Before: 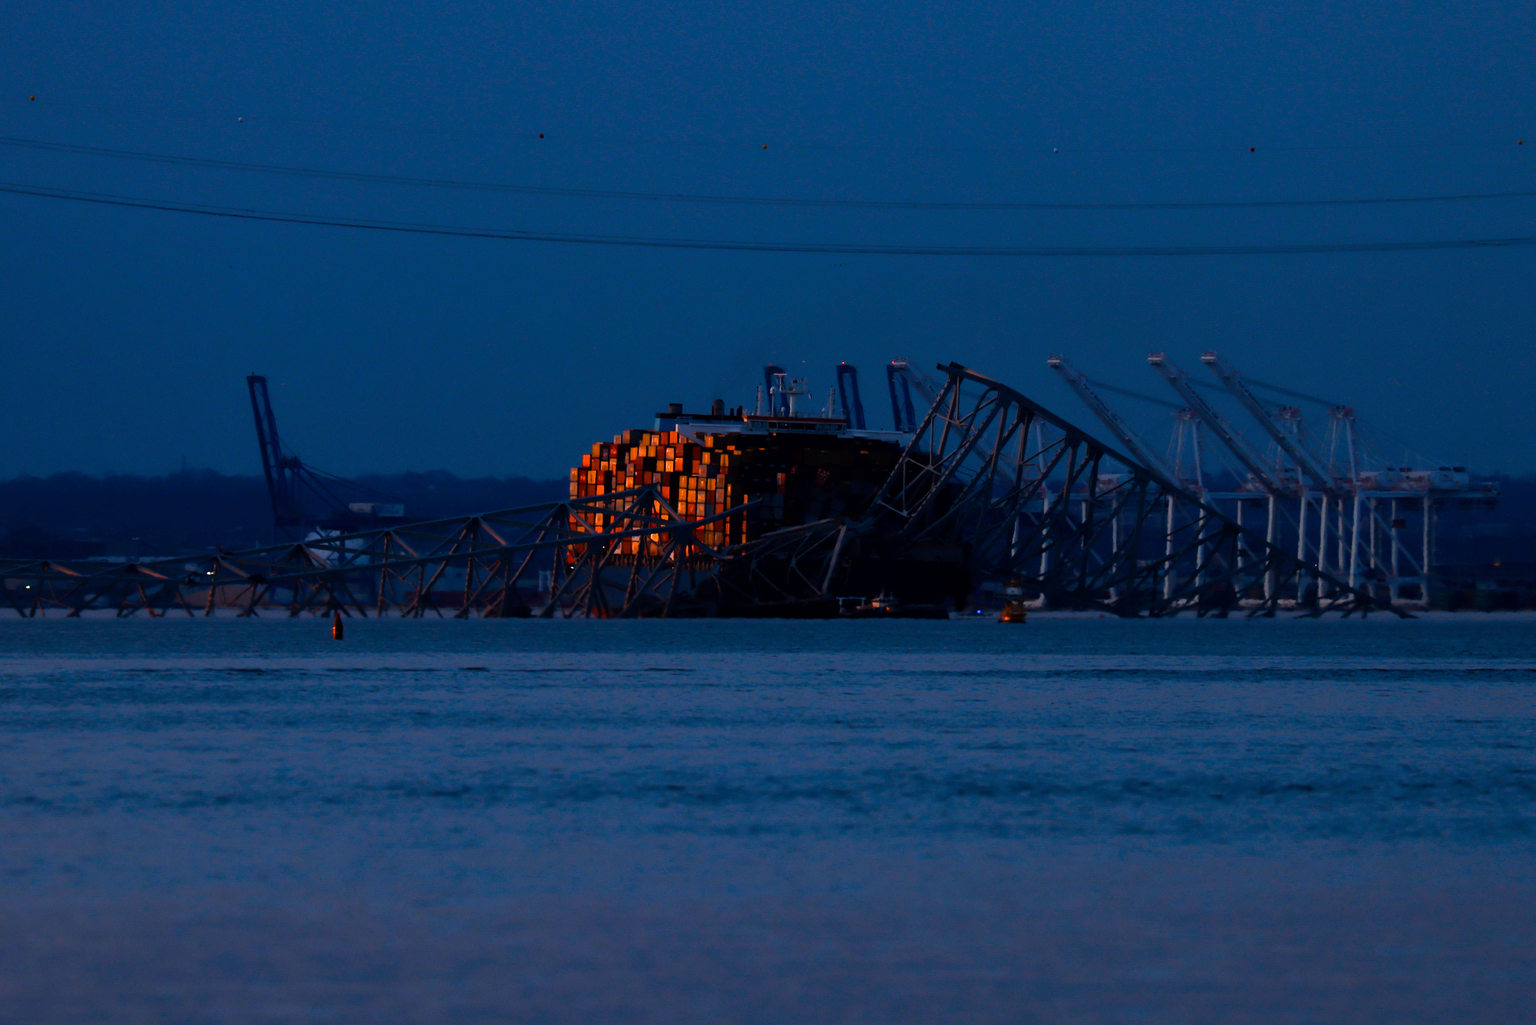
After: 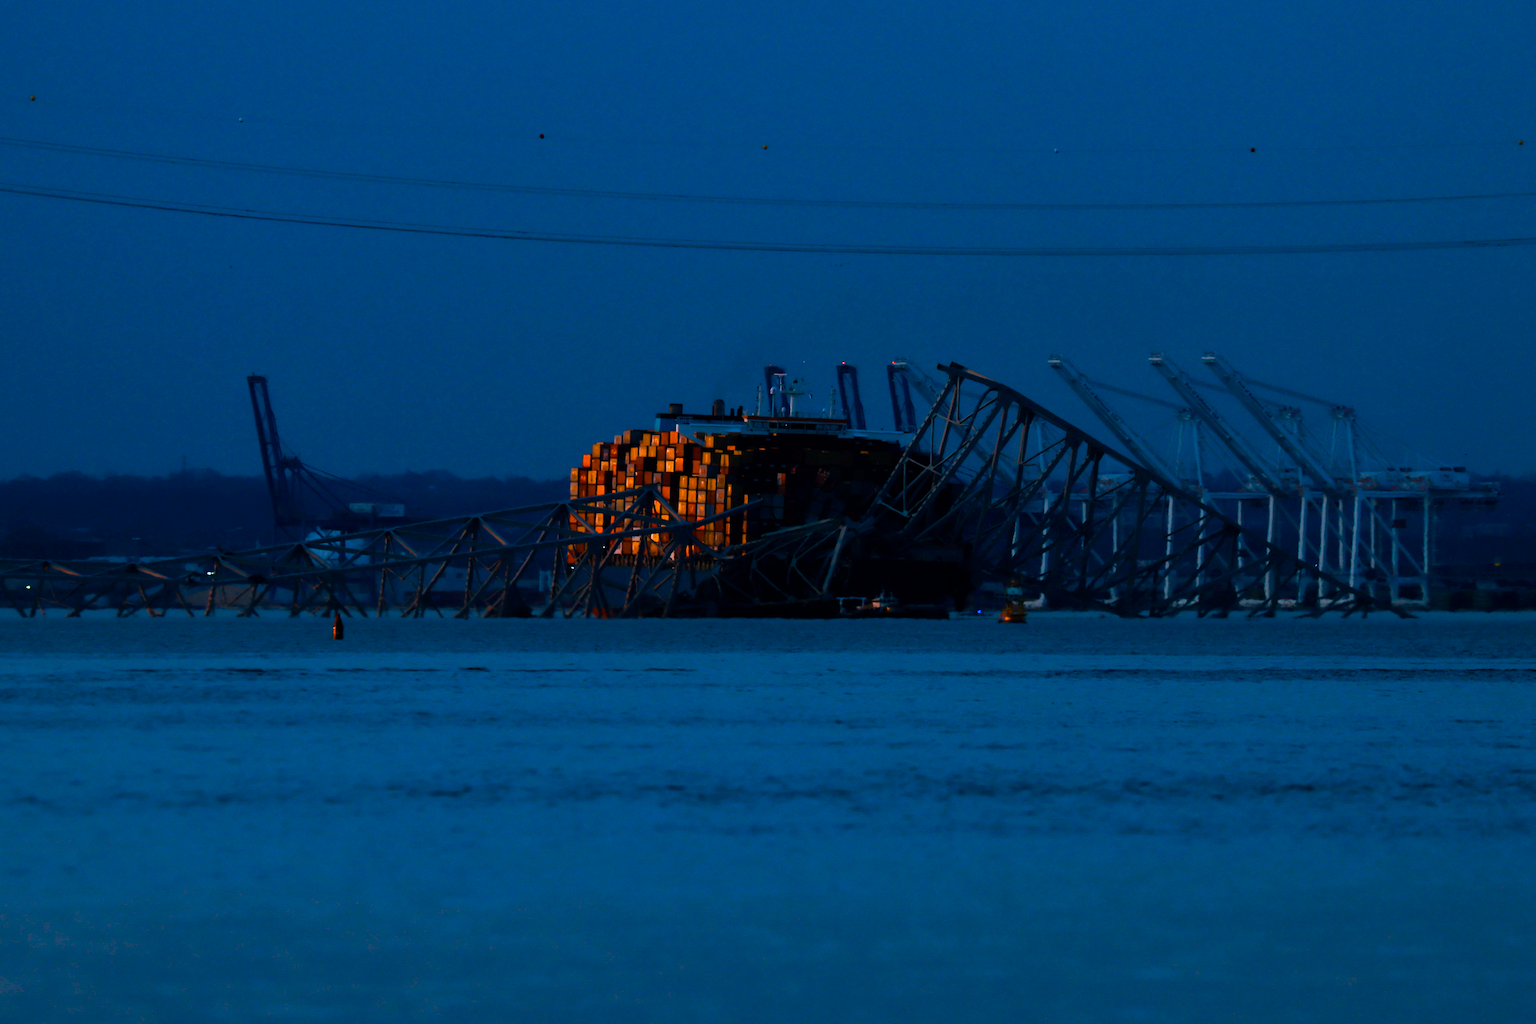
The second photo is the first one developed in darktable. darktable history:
color balance rgb: shadows lift › chroma 11.71%, shadows lift › hue 133.46°, highlights gain › chroma 4%, highlights gain › hue 200.2°, perceptual saturation grading › global saturation 18.05%
color calibration: output R [1.063, -0.012, -0.003, 0], output B [-0.079, 0.047, 1, 0], illuminant custom, x 0.389, y 0.387, temperature 3838.64 K
